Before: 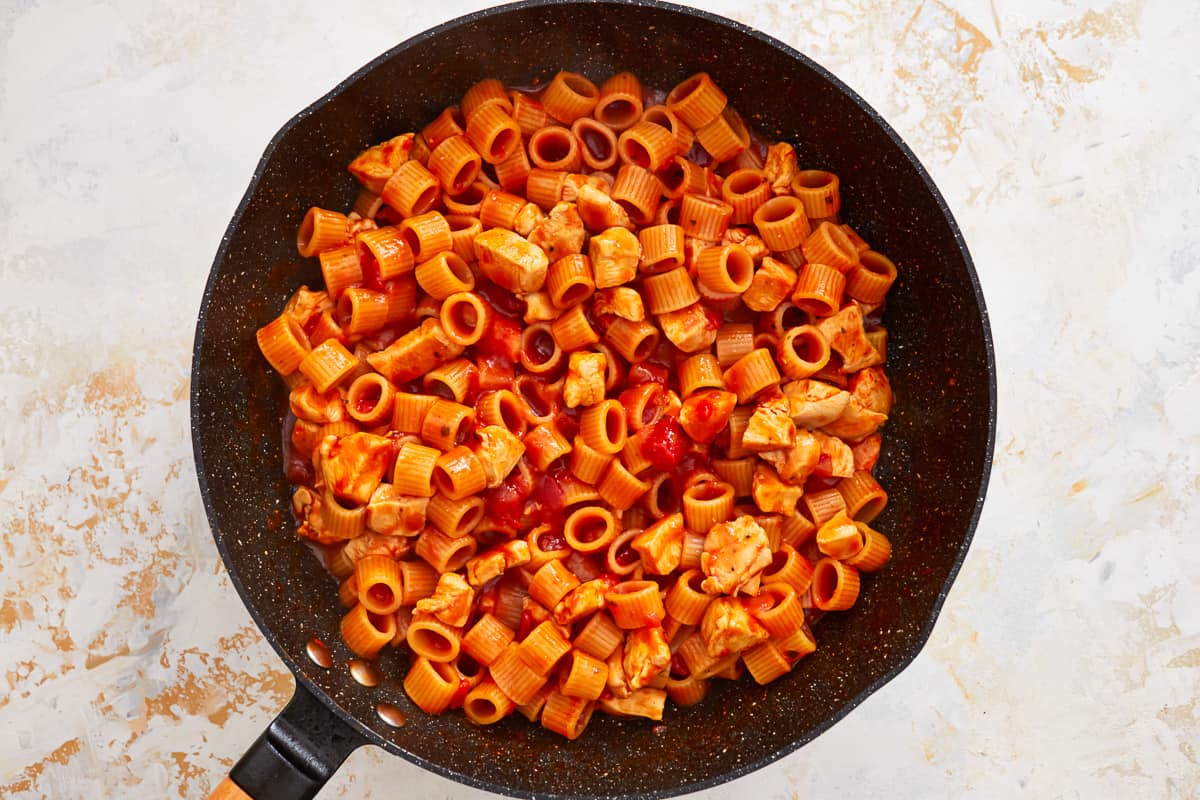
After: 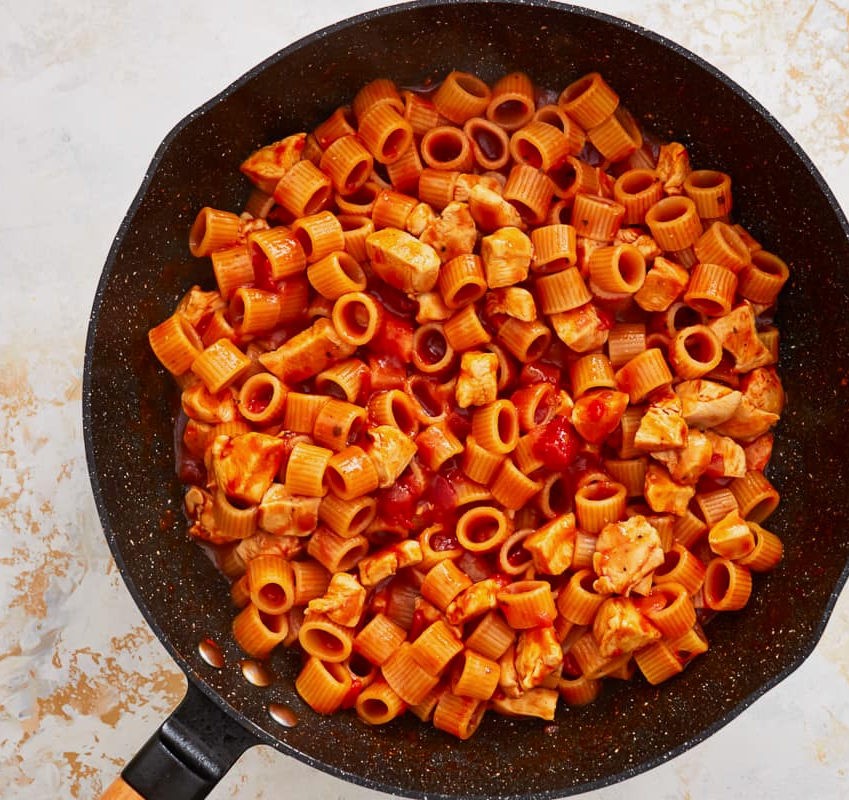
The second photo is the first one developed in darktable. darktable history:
exposure: exposure -0.151 EV, compensate highlight preservation false
crop and rotate: left 9.061%, right 20.142%
contrast brightness saturation: contrast 0.07
